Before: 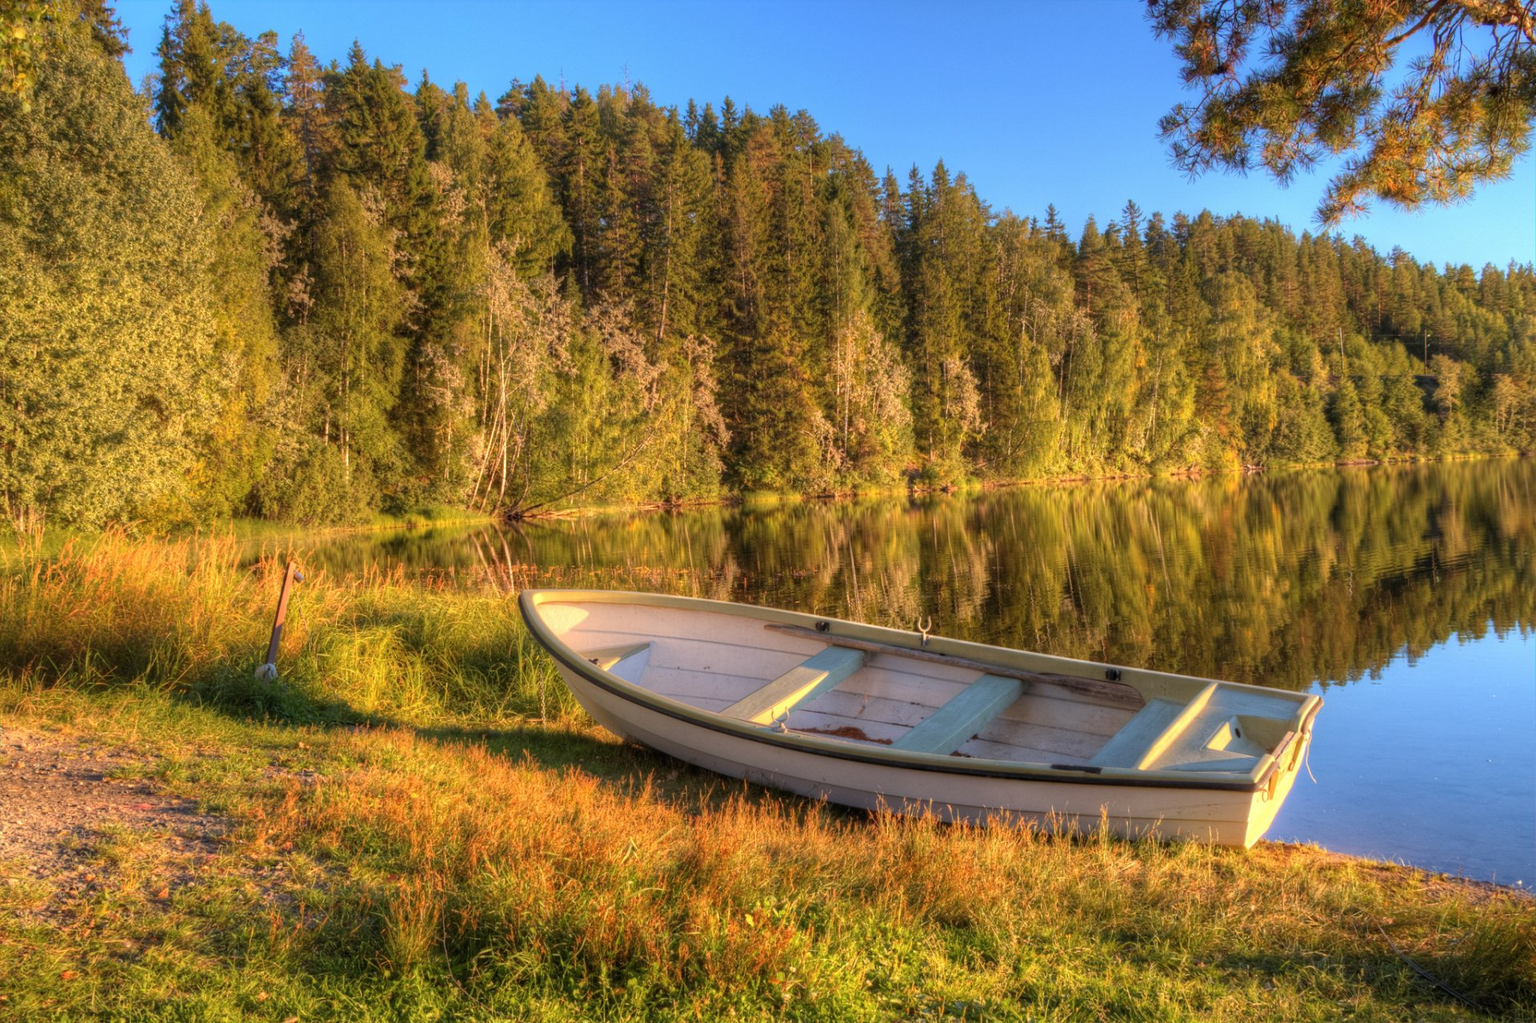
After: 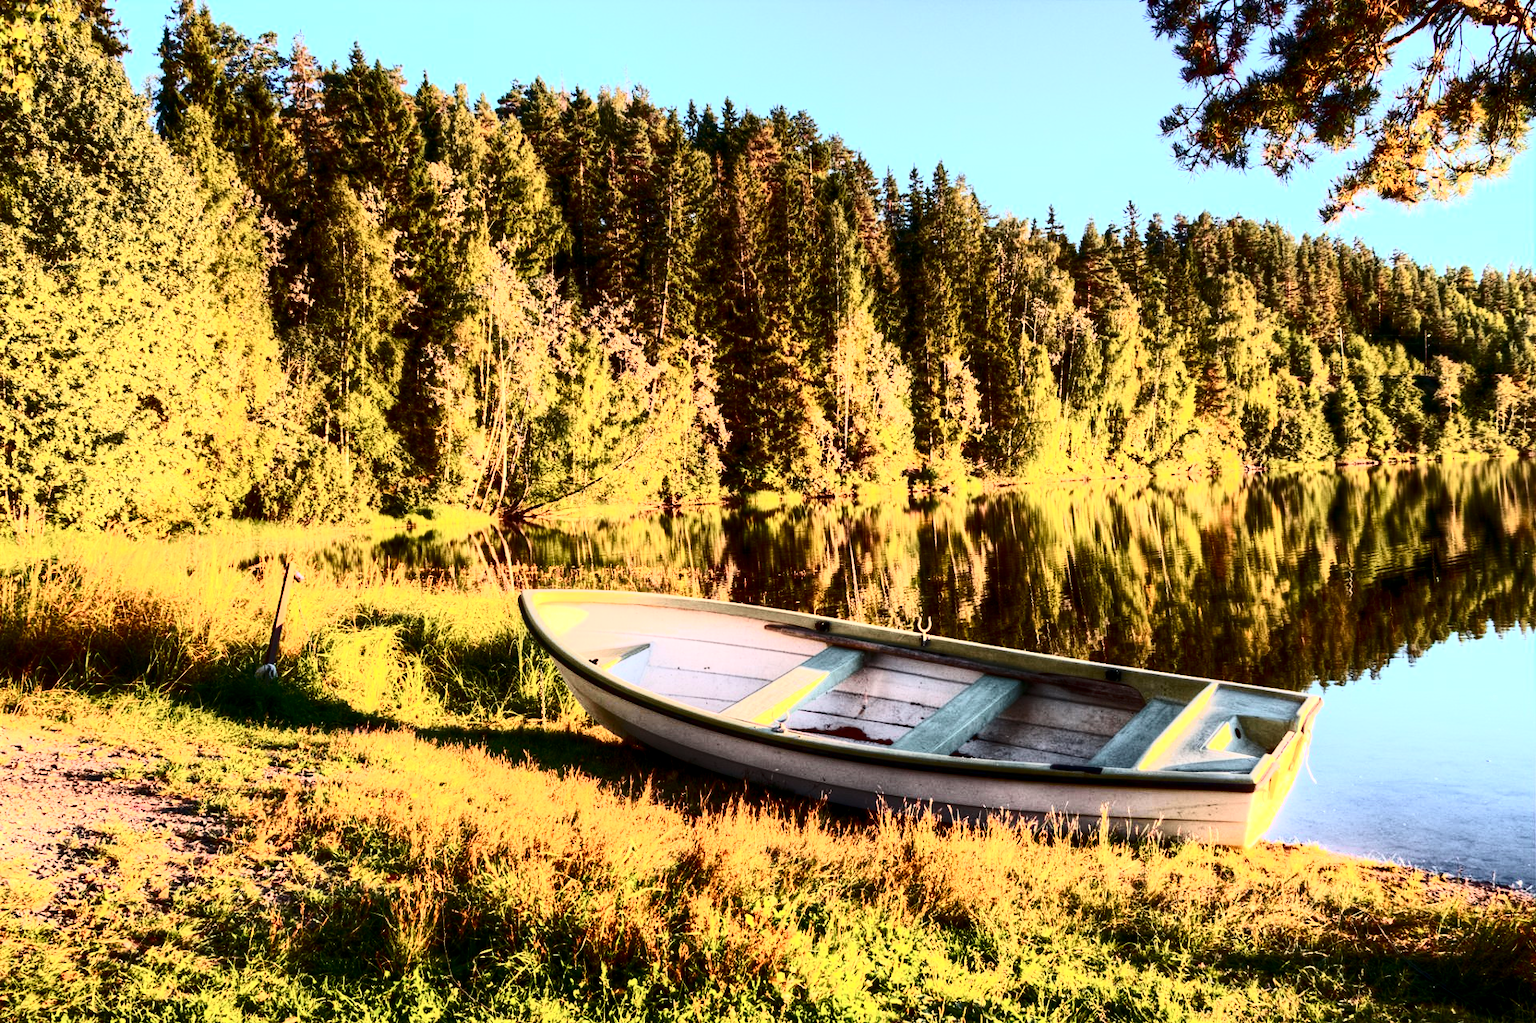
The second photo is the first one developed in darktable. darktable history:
contrast brightness saturation: contrast 0.93, brightness 0.2
local contrast: highlights 102%, shadows 103%, detail 120%, midtone range 0.2
tone curve: curves: ch0 [(0, 0.003) (0.056, 0.041) (0.211, 0.187) (0.482, 0.519) (0.836, 0.864) (0.997, 0.984)]; ch1 [(0, 0) (0.276, 0.206) (0.393, 0.364) (0.482, 0.471) (0.506, 0.5) (0.523, 0.523) (0.572, 0.604) (0.635, 0.665) (0.695, 0.759) (1, 1)]; ch2 [(0, 0) (0.438, 0.456) (0.473, 0.47) (0.503, 0.503) (0.536, 0.527) (0.562, 0.584) (0.612, 0.61) (0.679, 0.72) (1, 1)], color space Lab, independent channels, preserve colors none
